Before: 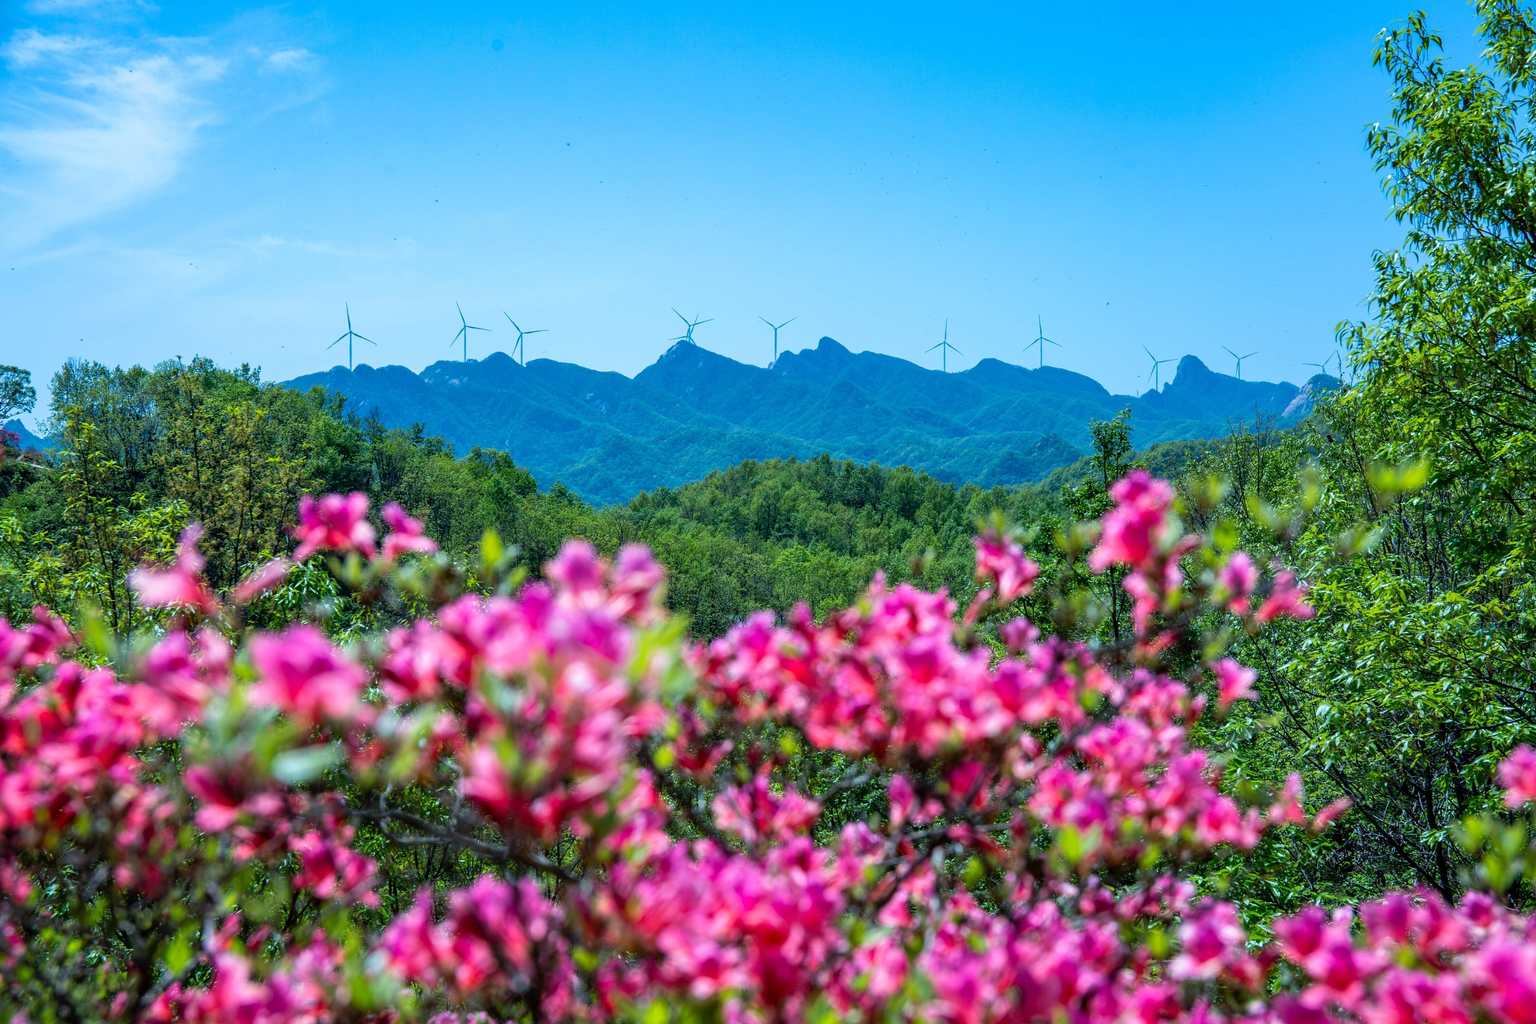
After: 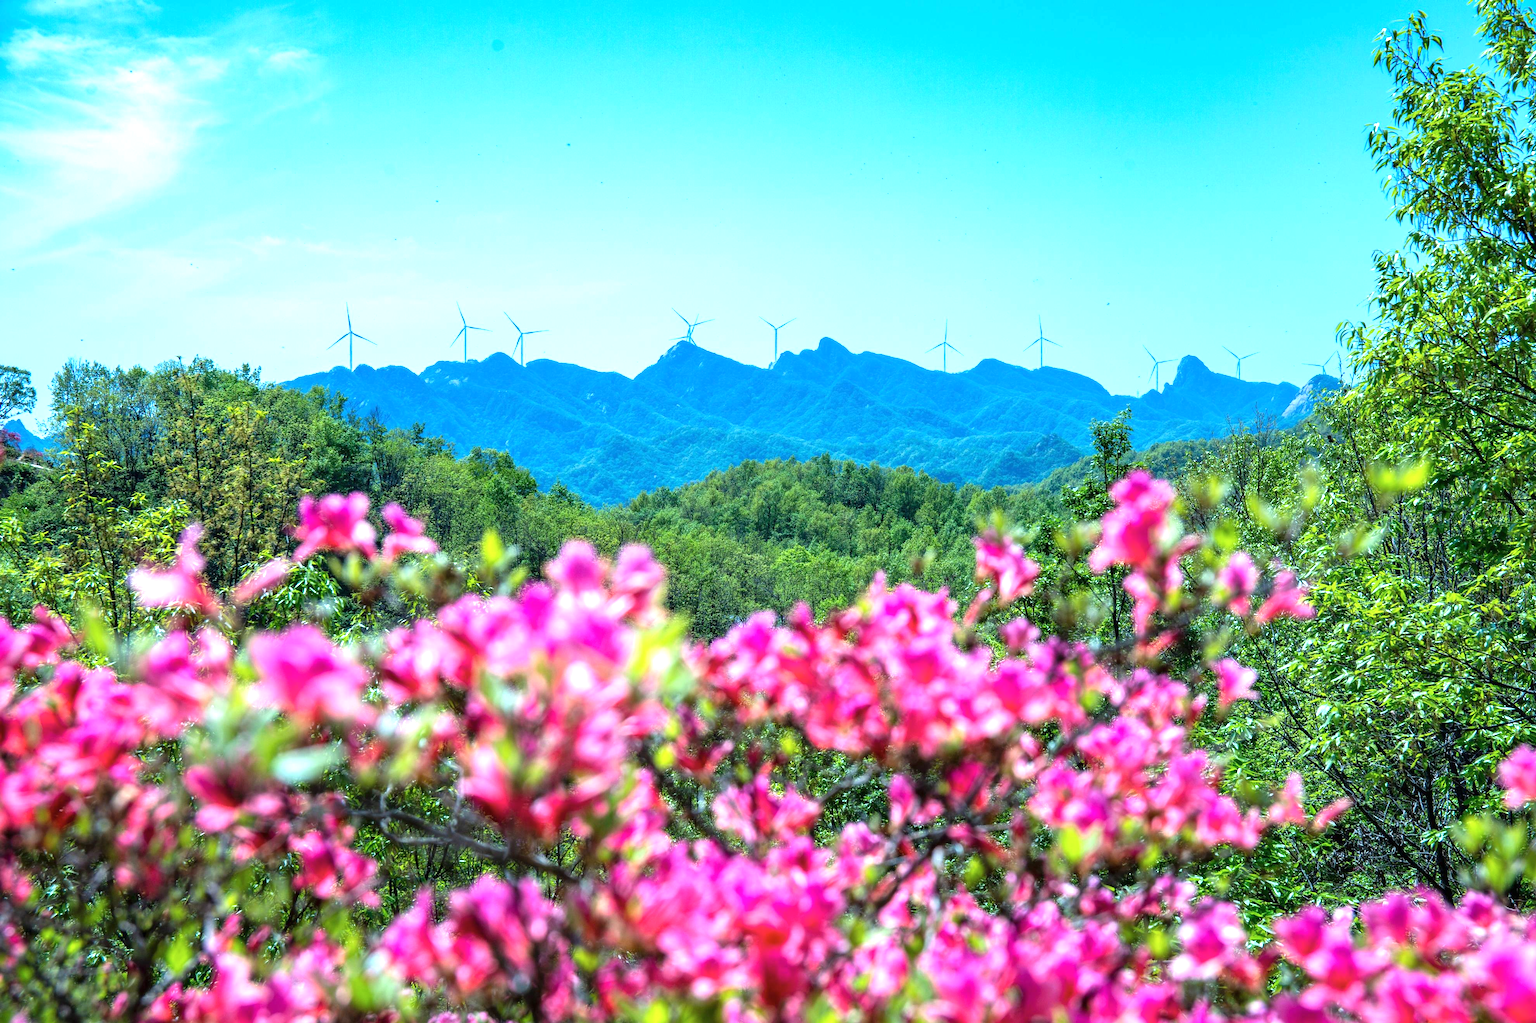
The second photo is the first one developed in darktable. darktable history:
exposure: black level correction 0, exposure 0.947 EV, compensate highlight preservation false
color zones: curves: ch0 [(0, 0.5) (0.143, 0.52) (0.286, 0.5) (0.429, 0.5) (0.571, 0.5) (0.714, 0.5) (0.857, 0.5) (1, 0.5)]; ch1 [(0, 0.489) (0.155, 0.45) (0.286, 0.466) (0.429, 0.5) (0.571, 0.5) (0.714, 0.5) (0.857, 0.5) (1, 0.489)]
